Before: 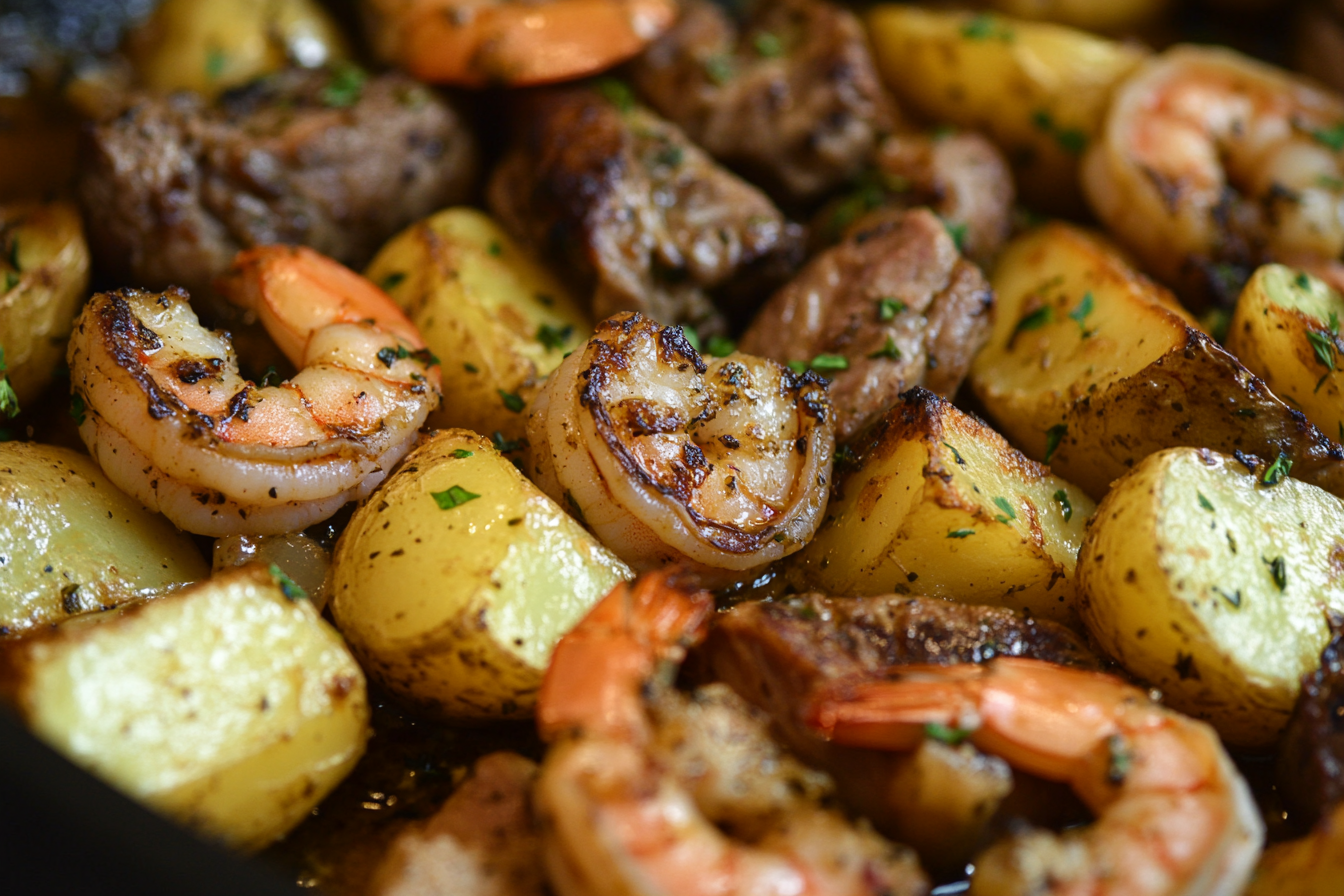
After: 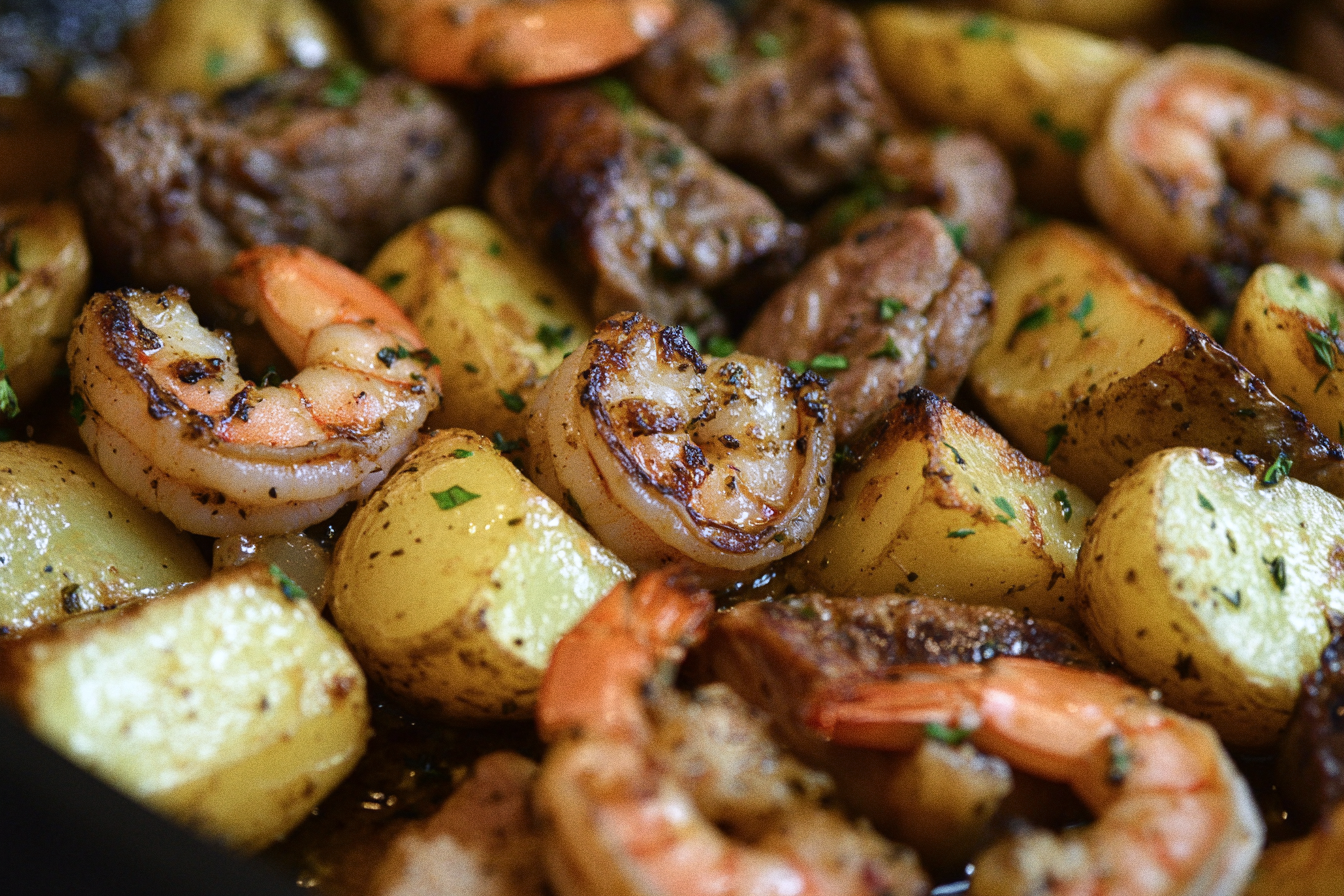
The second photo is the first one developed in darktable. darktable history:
color calibration: illuminant as shot in camera, x 0.358, y 0.373, temperature 4628.91 K
grain: coarseness 0.09 ISO
contrast brightness saturation: saturation -0.05
